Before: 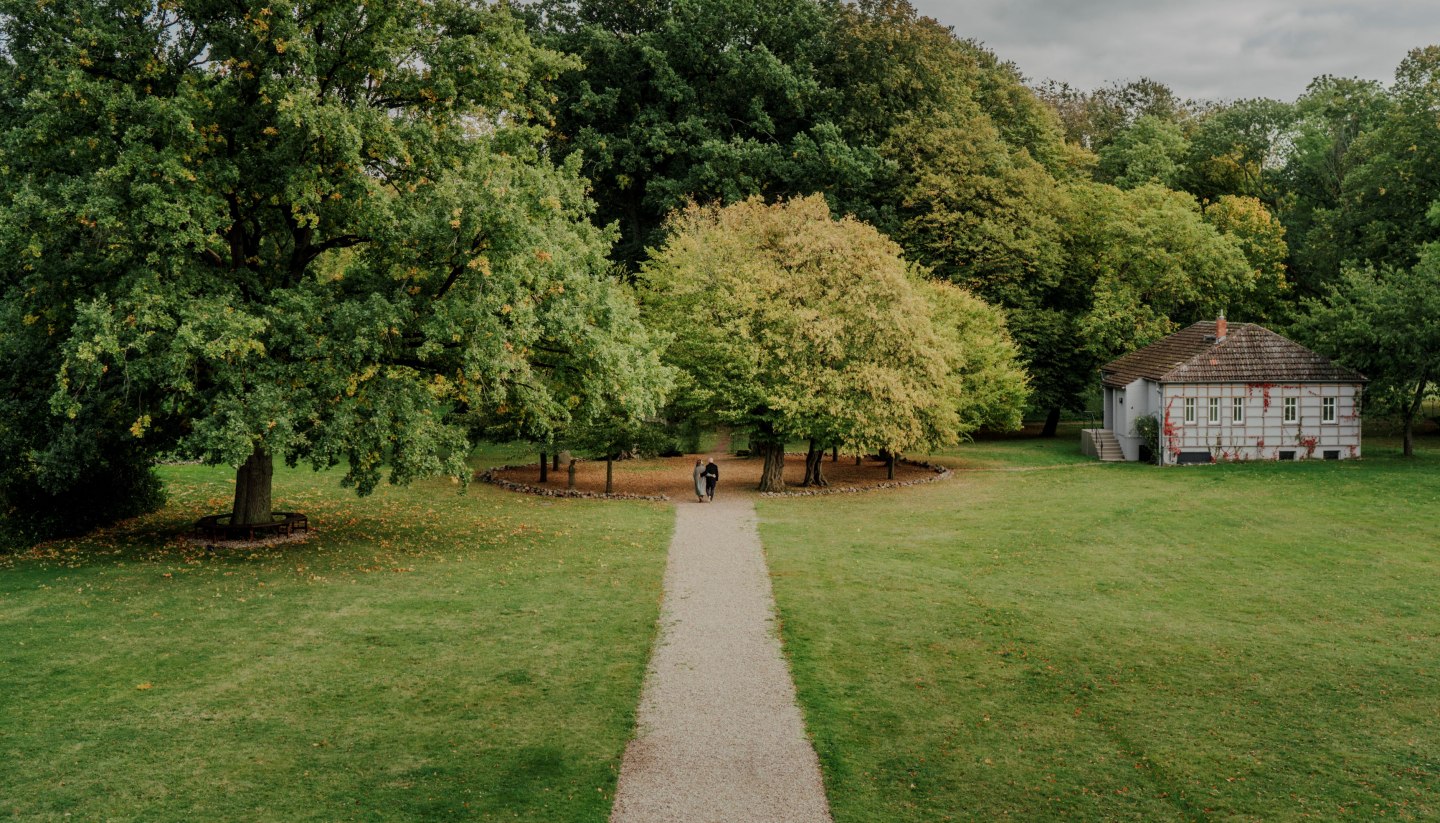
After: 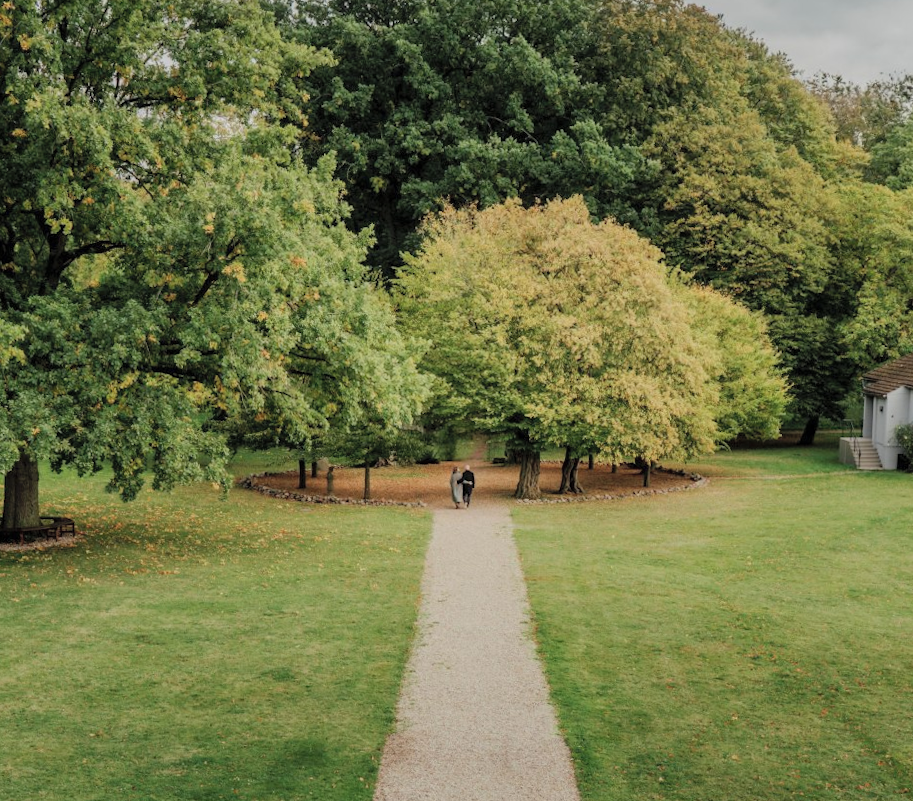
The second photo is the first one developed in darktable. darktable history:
rotate and perspective: rotation 0.074°, lens shift (vertical) 0.096, lens shift (horizontal) -0.041, crop left 0.043, crop right 0.952, crop top 0.024, crop bottom 0.979
crop and rotate: left 14.385%, right 18.948%
contrast brightness saturation: brightness 0.15
